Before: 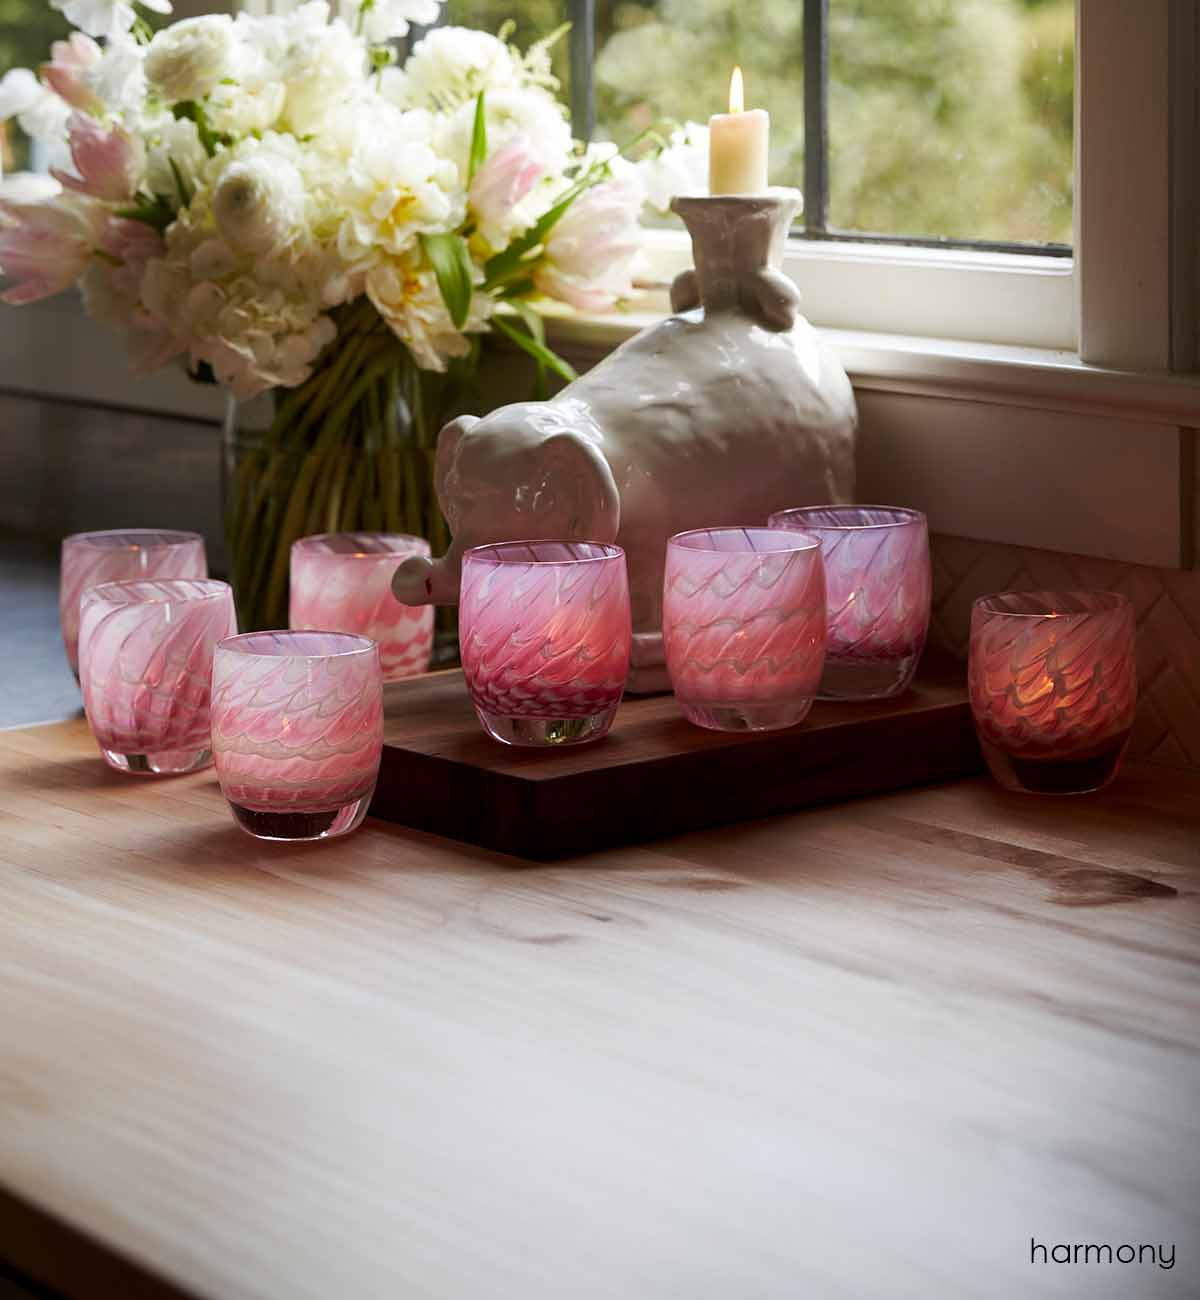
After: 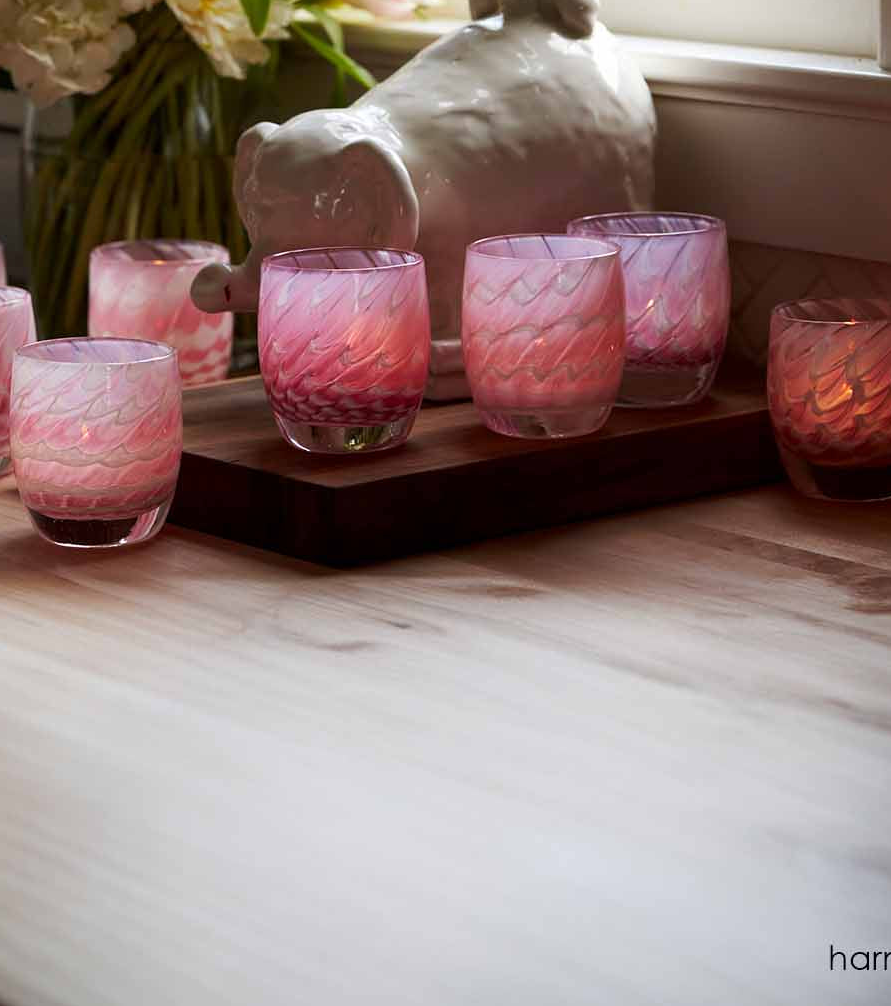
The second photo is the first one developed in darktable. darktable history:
crop: left 16.821%, top 22.54%, right 8.852%
